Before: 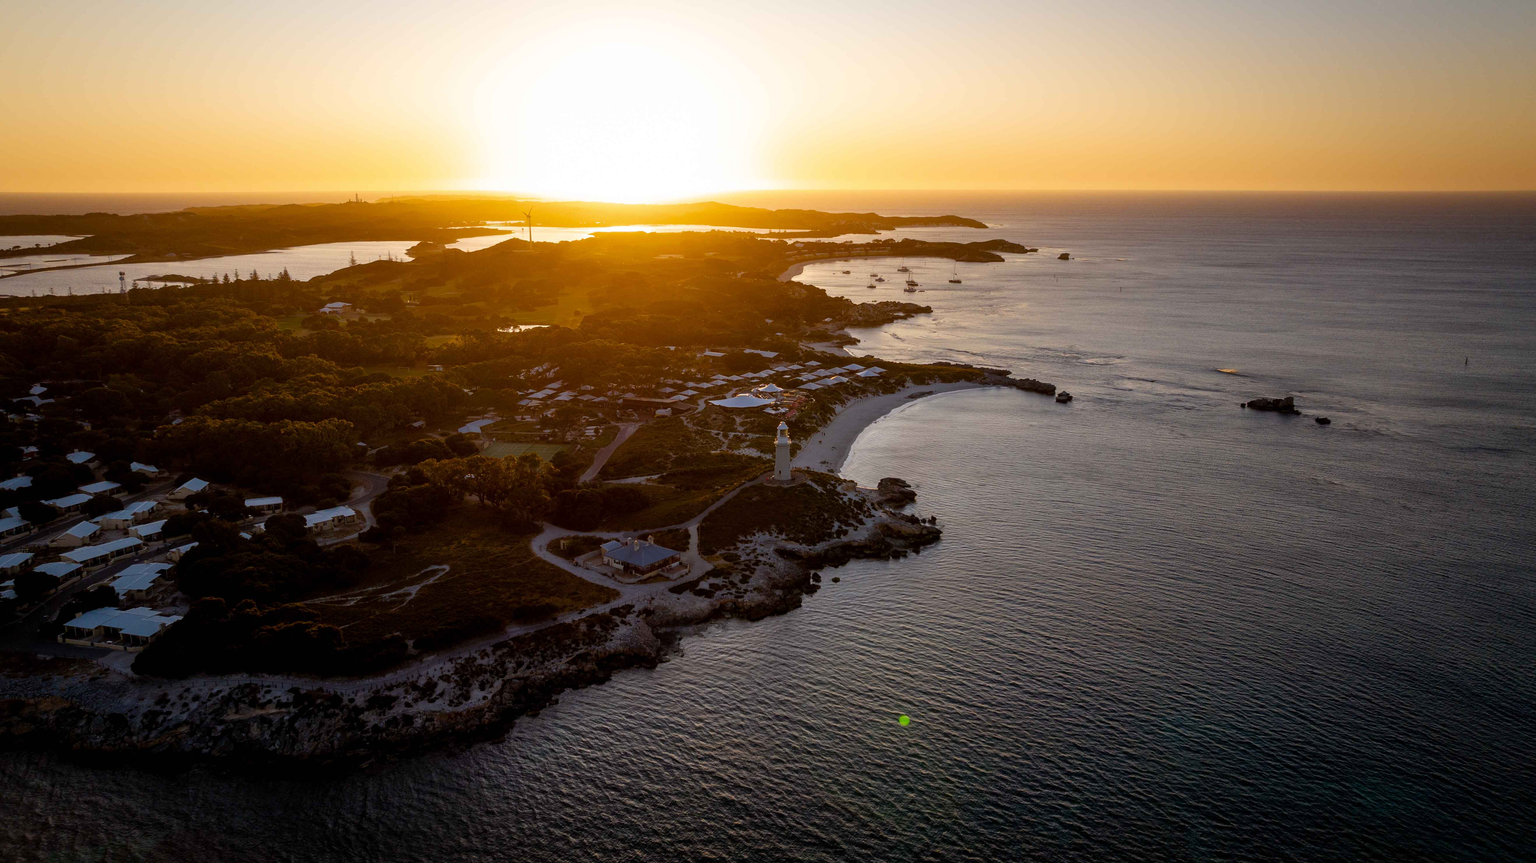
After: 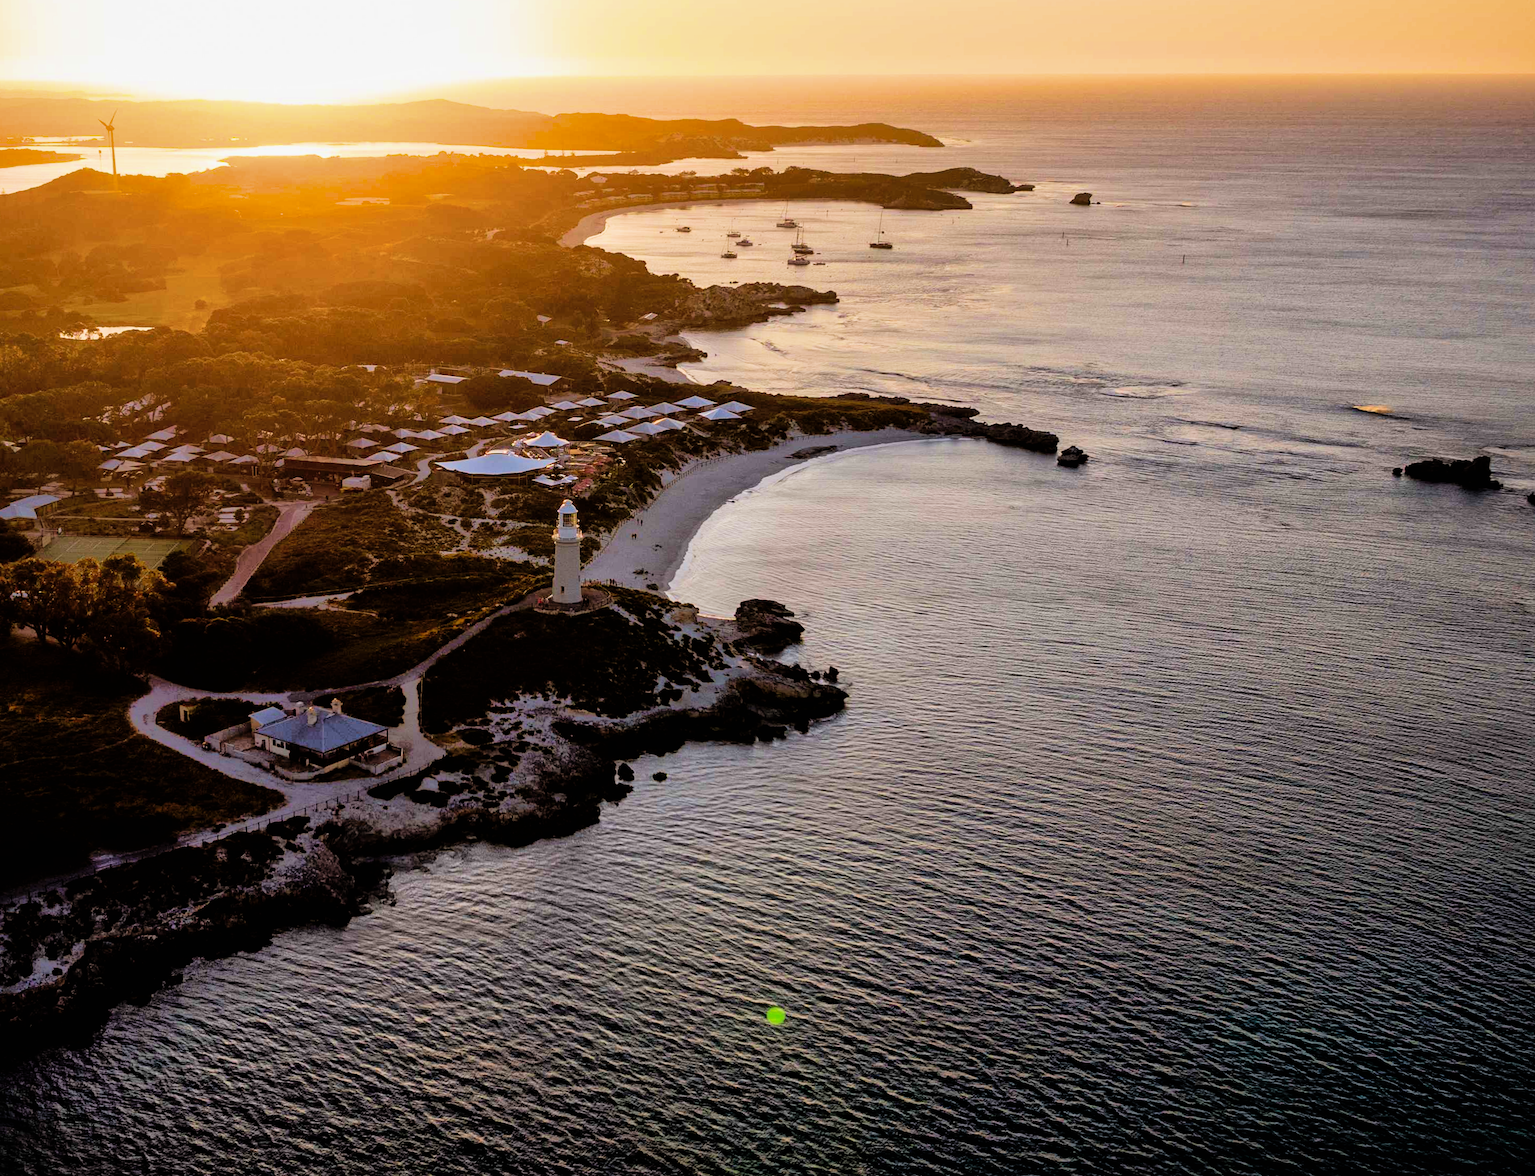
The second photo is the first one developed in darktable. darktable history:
crop and rotate: left 28.256%, top 17.734%, right 12.656%, bottom 3.573%
velvia: on, module defaults
rotate and perspective: rotation 0.074°, lens shift (vertical) 0.096, lens shift (horizontal) -0.041, crop left 0.043, crop right 0.952, crop top 0.024, crop bottom 0.979
shadows and highlights: on, module defaults
exposure: exposure 0.766 EV, compensate highlight preservation false
filmic rgb: black relative exposure -5 EV, hardness 2.88, contrast 1.5
